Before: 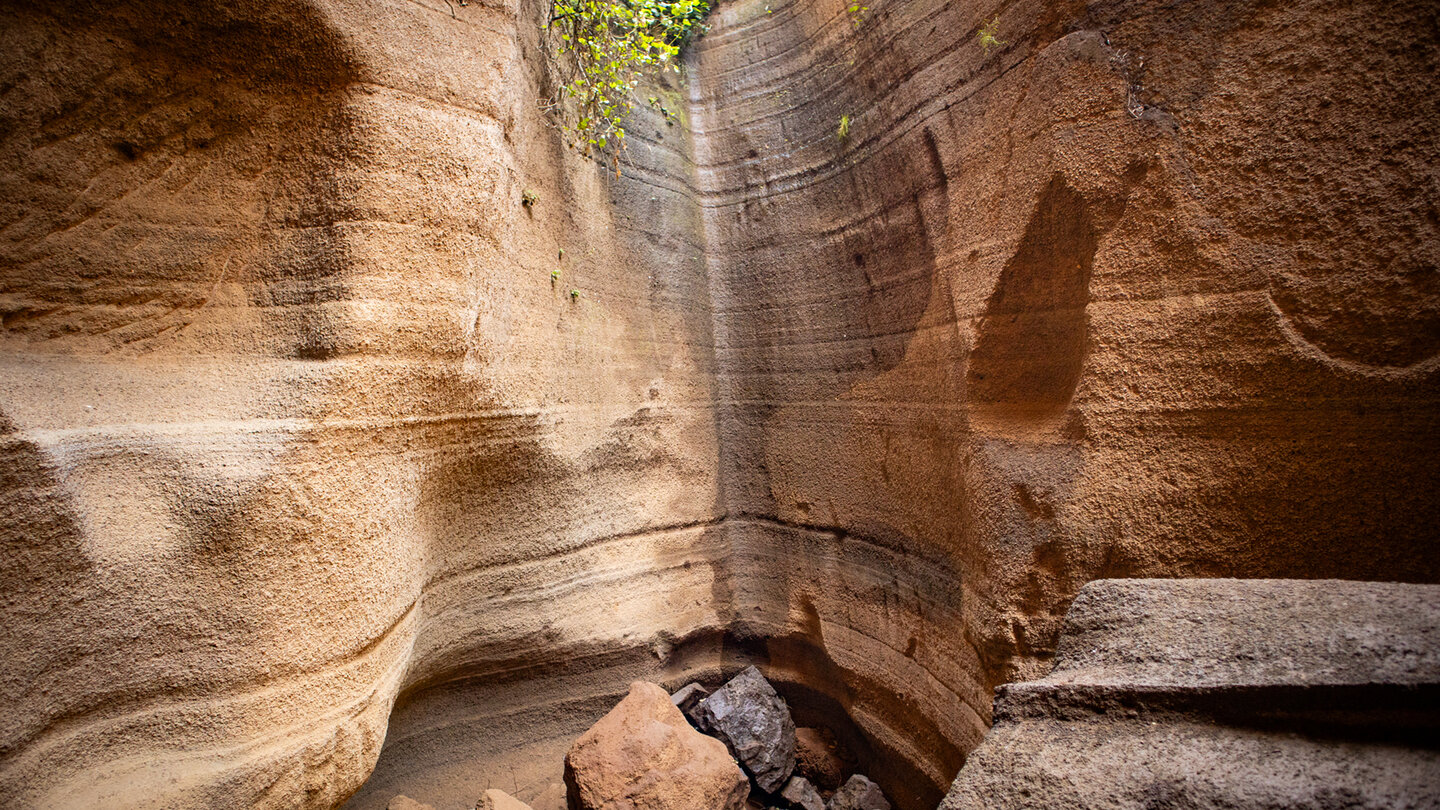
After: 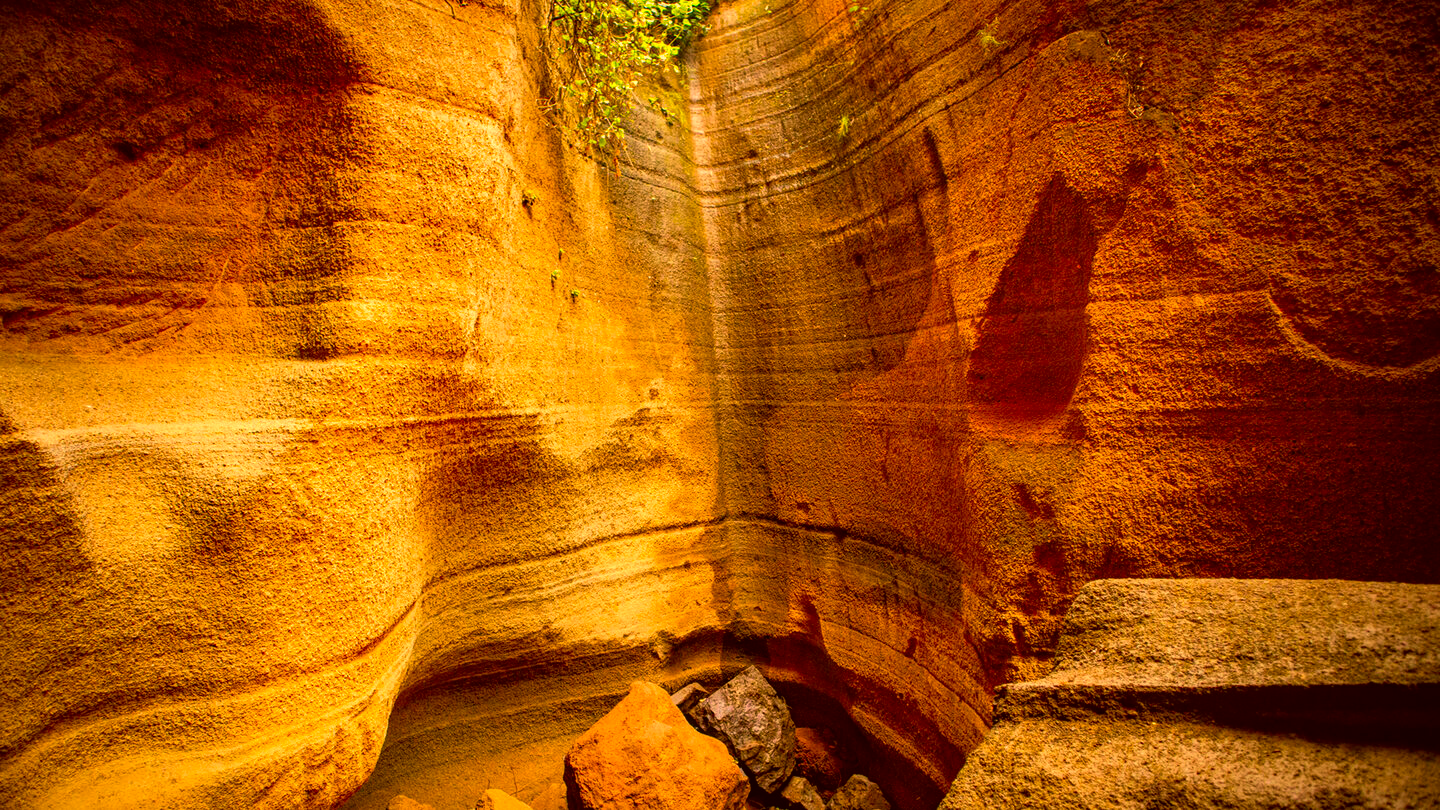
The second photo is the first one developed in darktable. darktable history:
color correction: highlights a* 10.9, highlights b* 30.08, shadows a* 2.62, shadows b* 17.56, saturation 1.75
local contrast: on, module defaults
